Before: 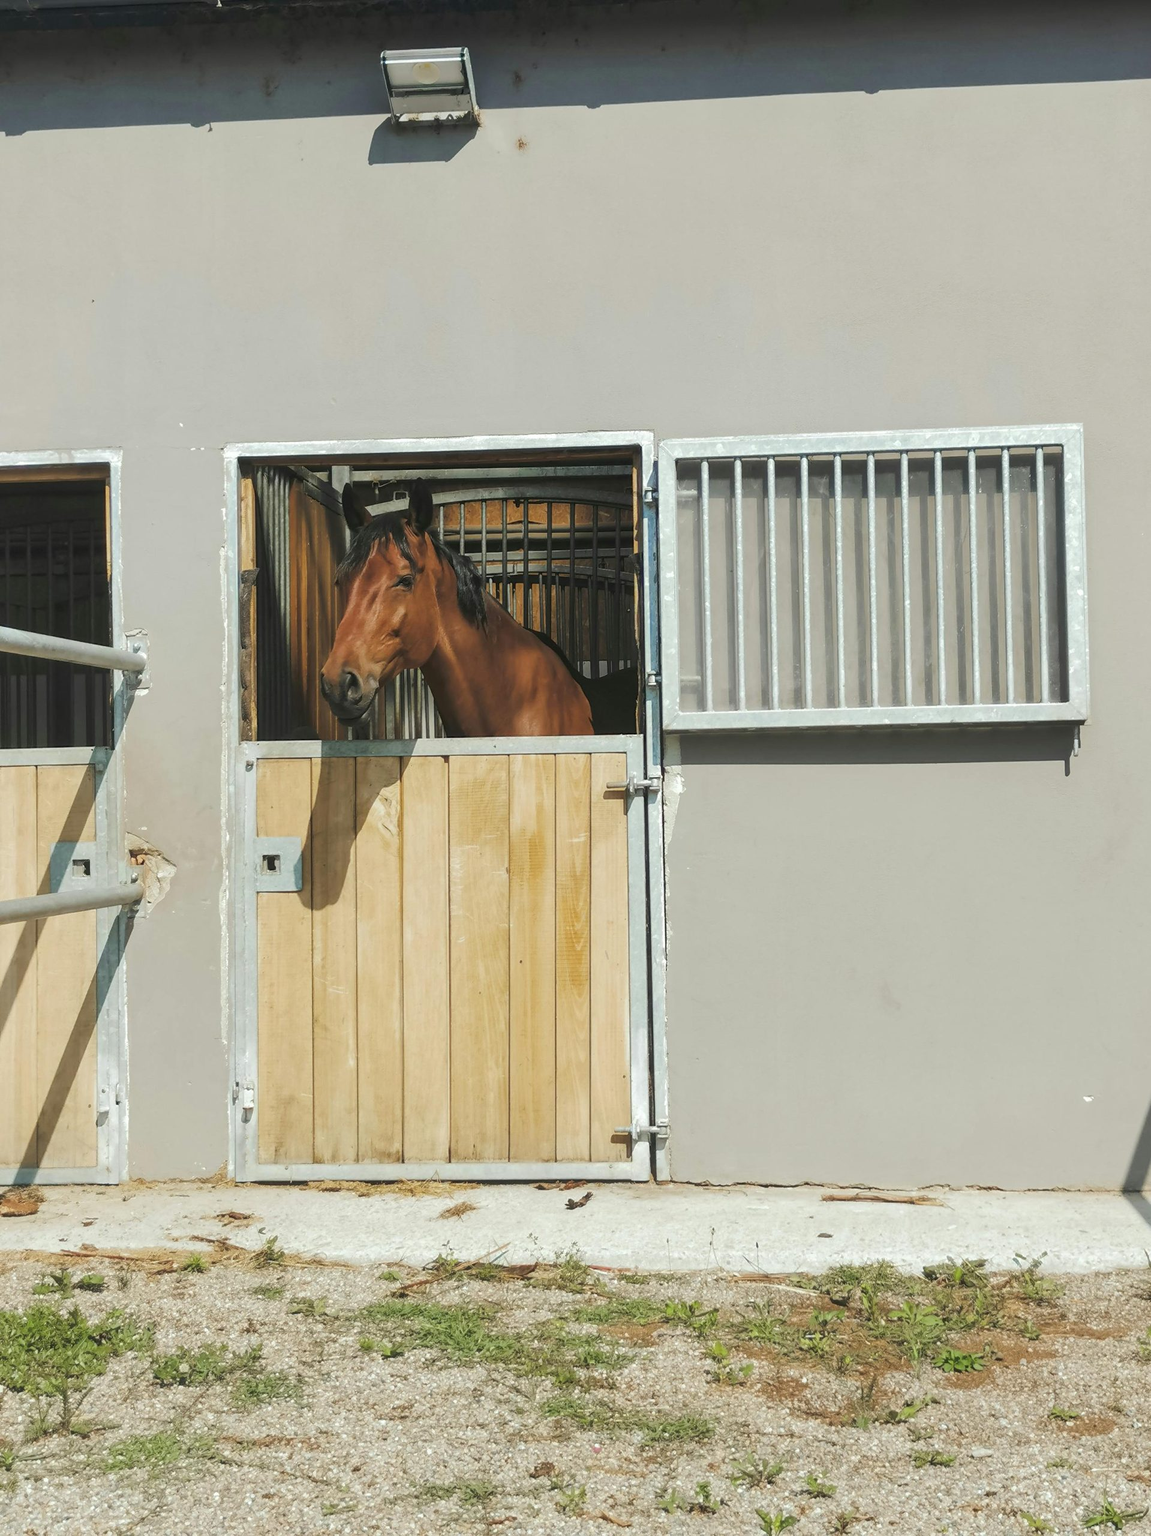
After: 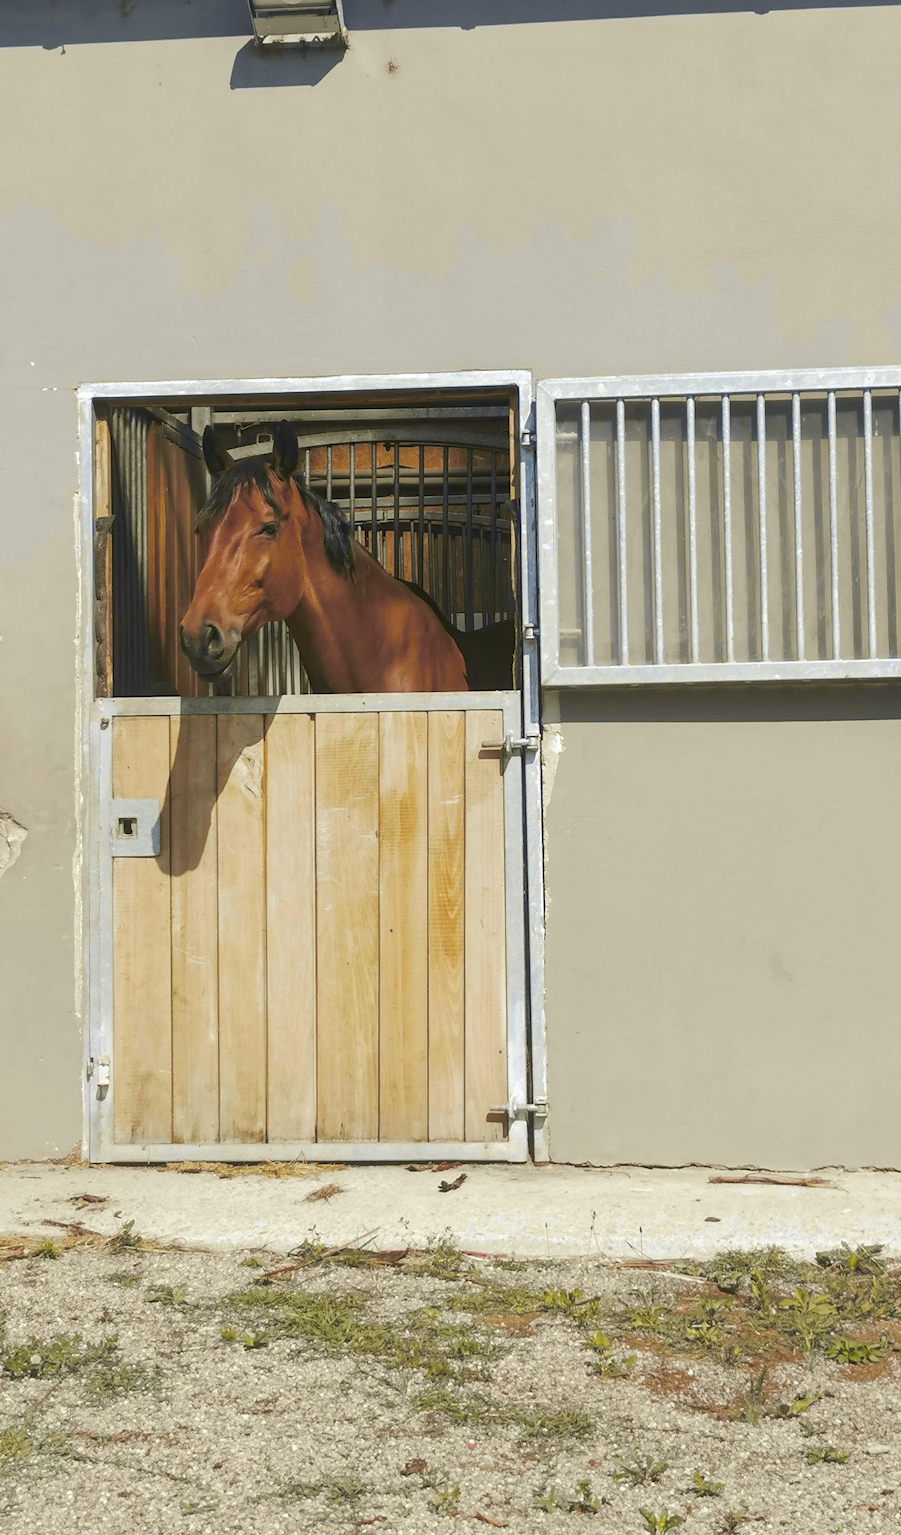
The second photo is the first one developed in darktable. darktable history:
crop and rotate: left 13.15%, top 5.251%, right 12.609%
tone curve: curves: ch0 [(0, 0) (0.15, 0.17) (0.452, 0.437) (0.611, 0.588) (0.751, 0.749) (1, 1)]; ch1 [(0, 0) (0.325, 0.327) (0.412, 0.45) (0.453, 0.484) (0.5, 0.501) (0.541, 0.55) (0.617, 0.612) (0.695, 0.697) (1, 1)]; ch2 [(0, 0) (0.386, 0.397) (0.452, 0.459) (0.505, 0.498) (0.524, 0.547) (0.574, 0.566) (0.633, 0.641) (1, 1)], color space Lab, independent channels, preserve colors none
